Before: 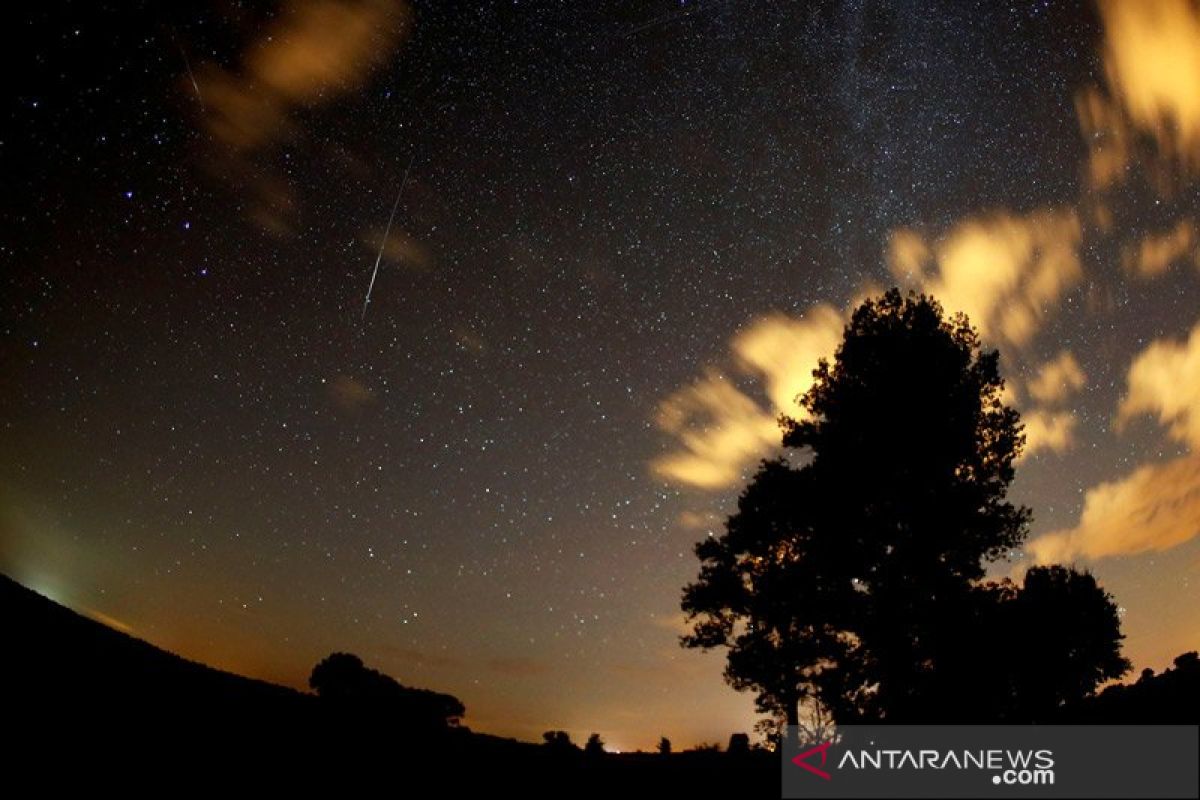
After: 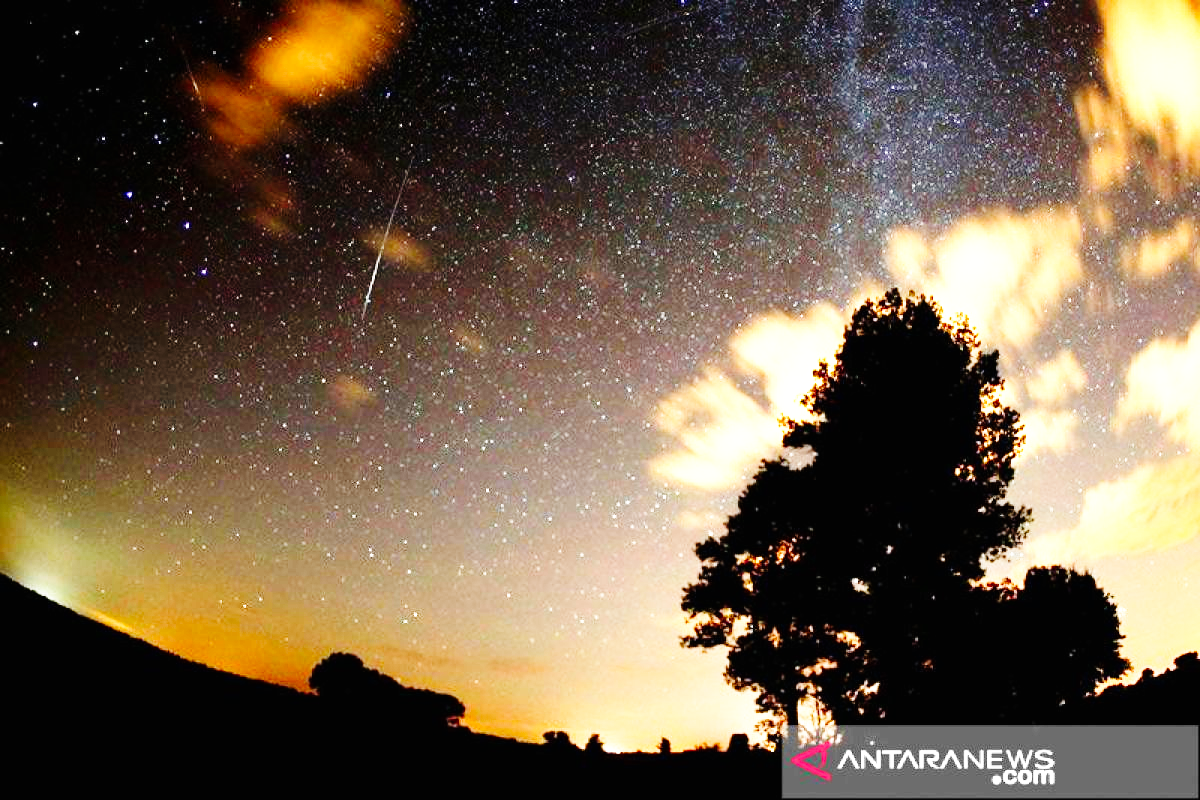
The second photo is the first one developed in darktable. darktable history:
exposure: exposure 1.5 EV, compensate highlight preservation false
base curve: curves: ch0 [(0, 0) (0, 0) (0.002, 0.001) (0.008, 0.003) (0.019, 0.011) (0.037, 0.037) (0.064, 0.11) (0.102, 0.232) (0.152, 0.379) (0.216, 0.524) (0.296, 0.665) (0.394, 0.789) (0.512, 0.881) (0.651, 0.945) (0.813, 0.986) (1, 1)], preserve colors none
